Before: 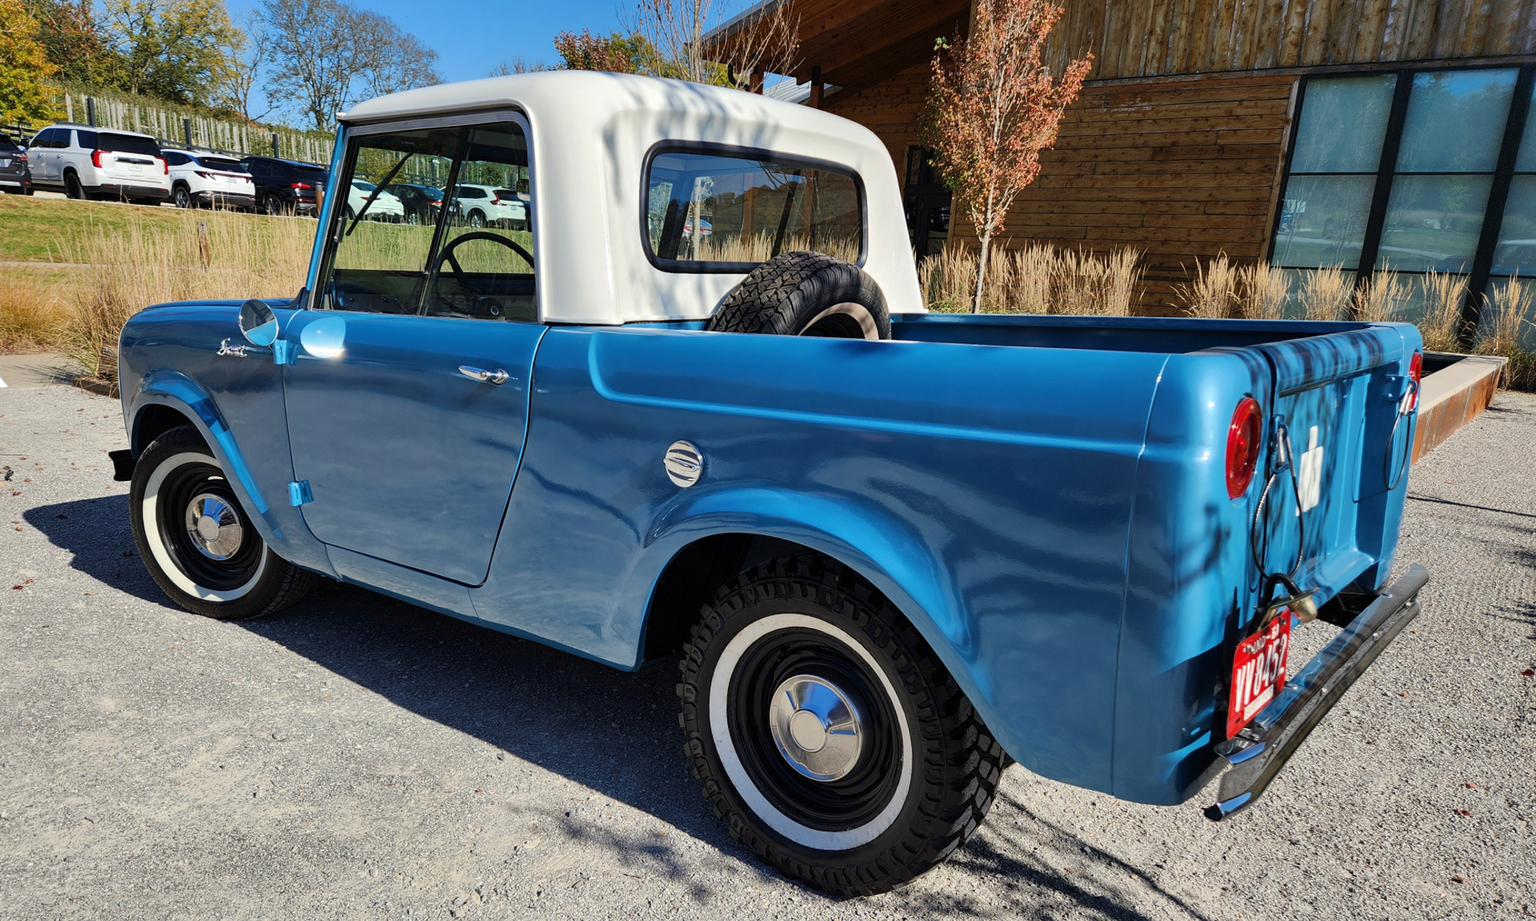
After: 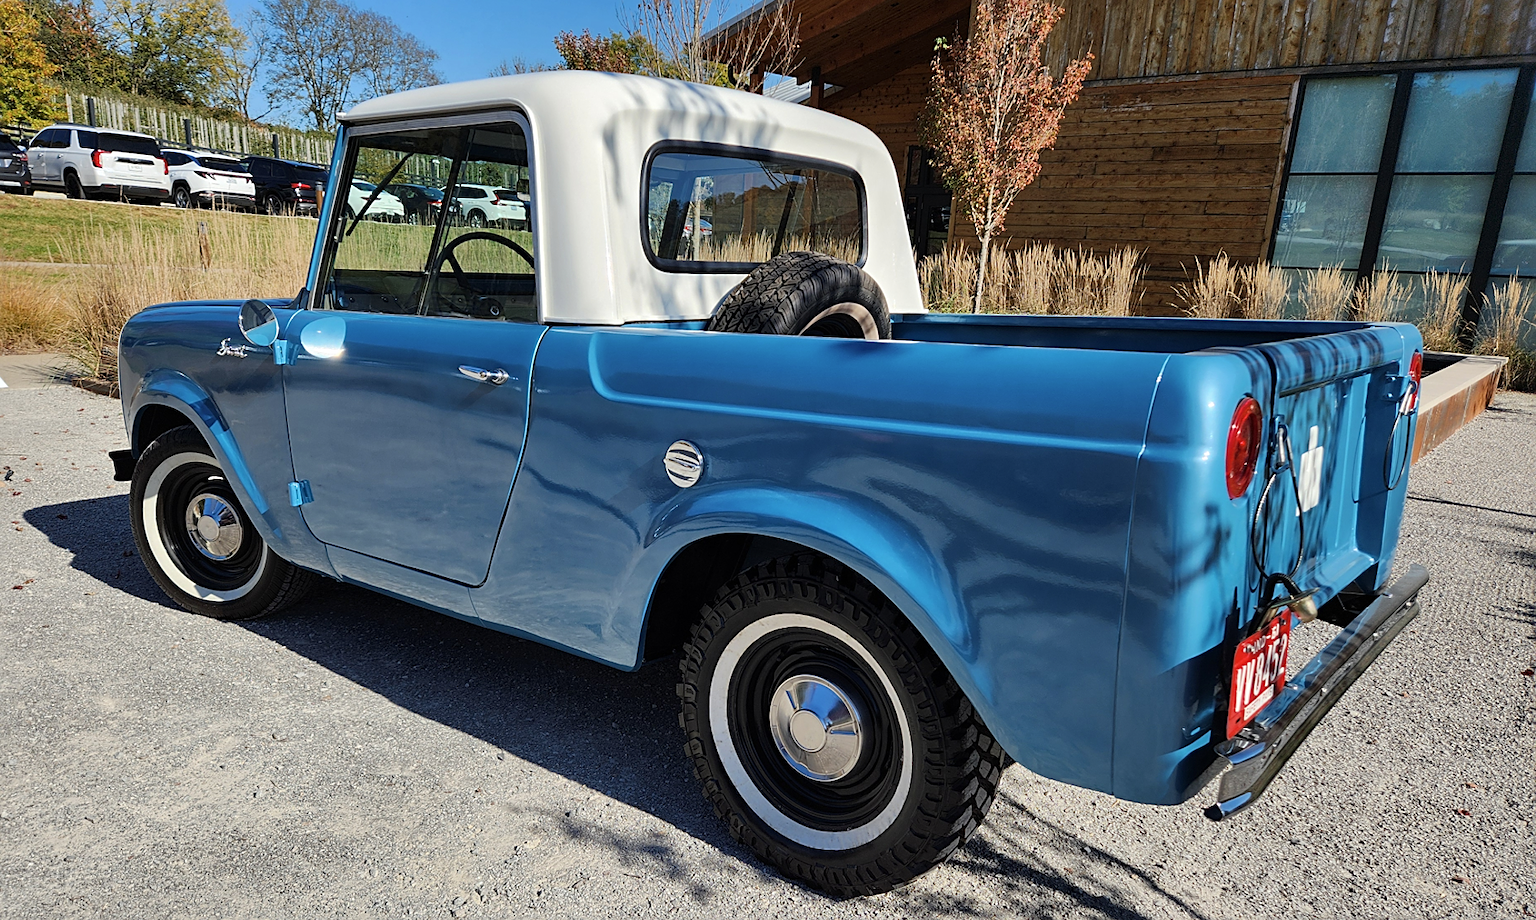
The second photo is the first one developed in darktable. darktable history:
contrast brightness saturation: contrast 0.013, saturation -0.068
sharpen: on, module defaults
